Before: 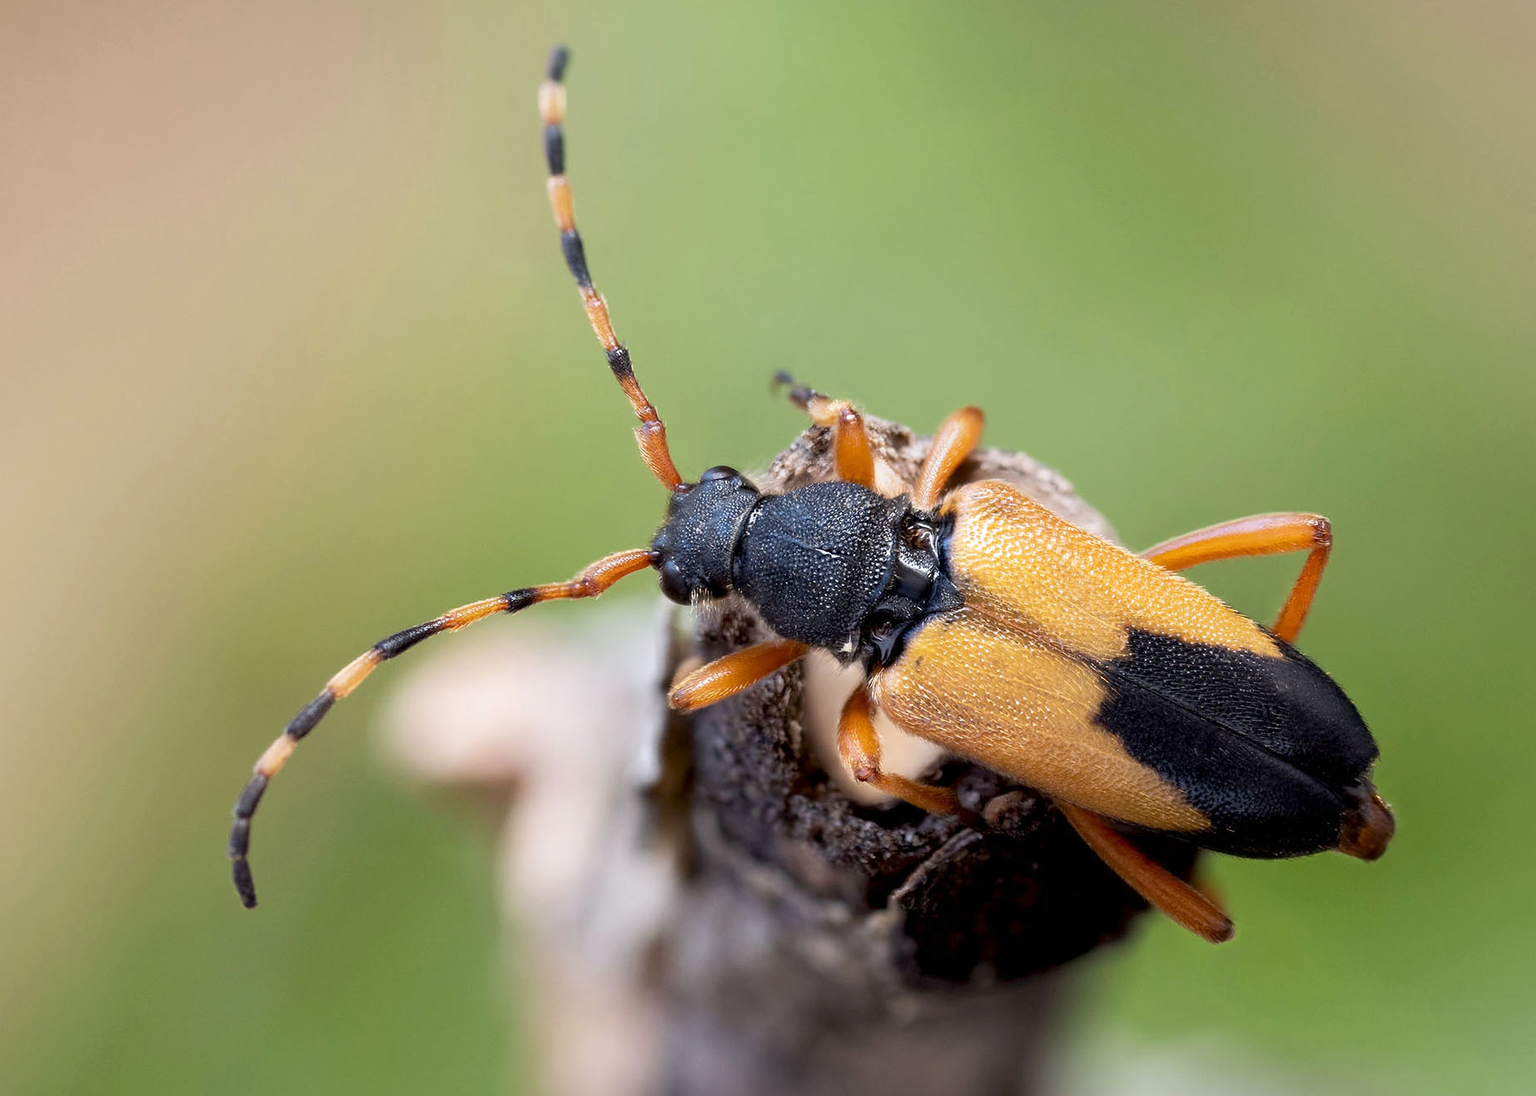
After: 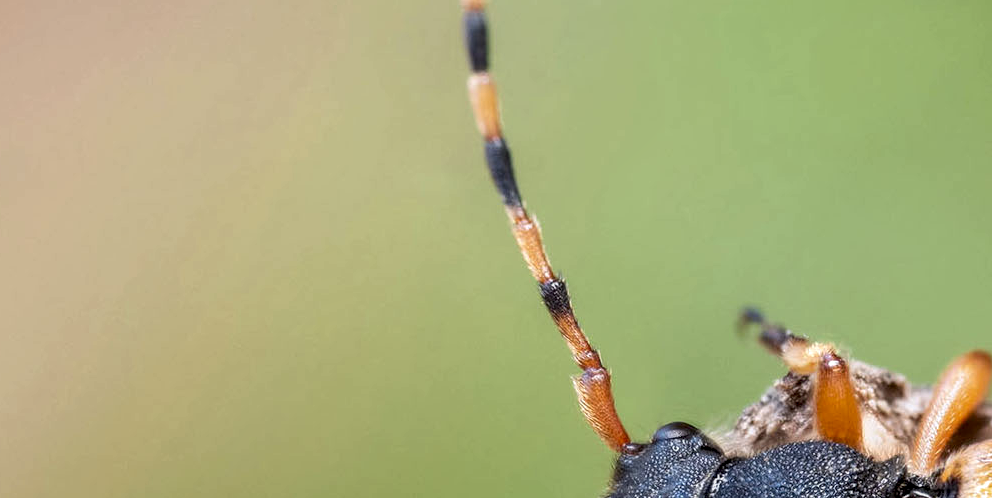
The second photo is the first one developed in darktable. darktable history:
crop: left 10.332%, top 10.561%, right 36.014%, bottom 51.692%
local contrast: highlights 30%, detail 135%
